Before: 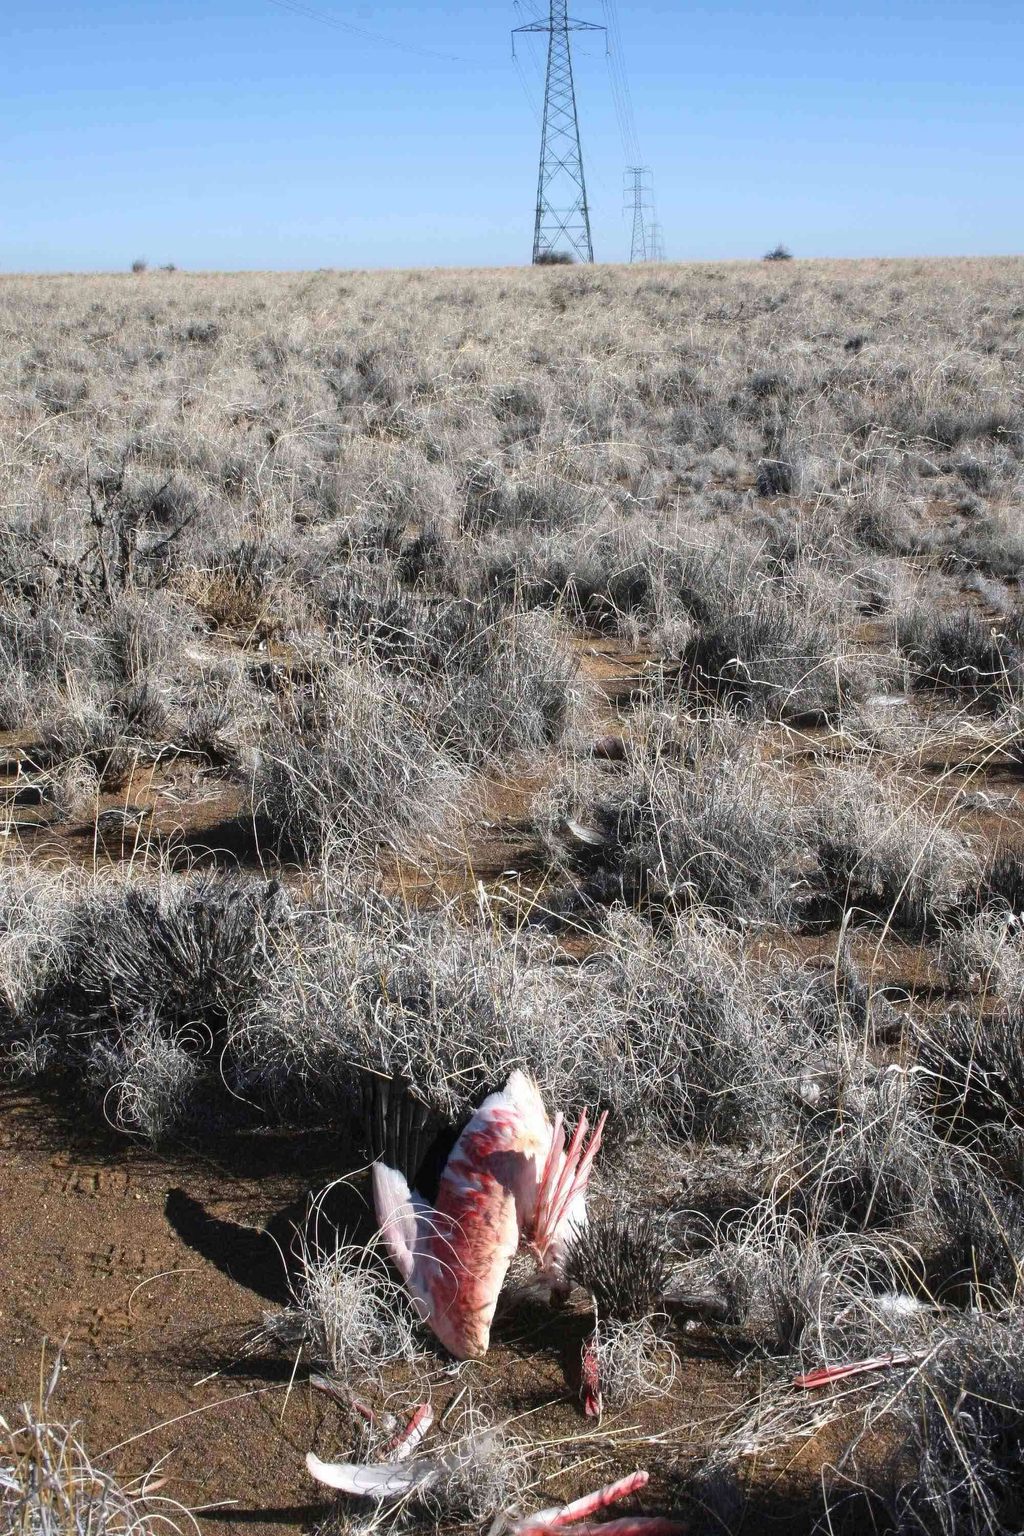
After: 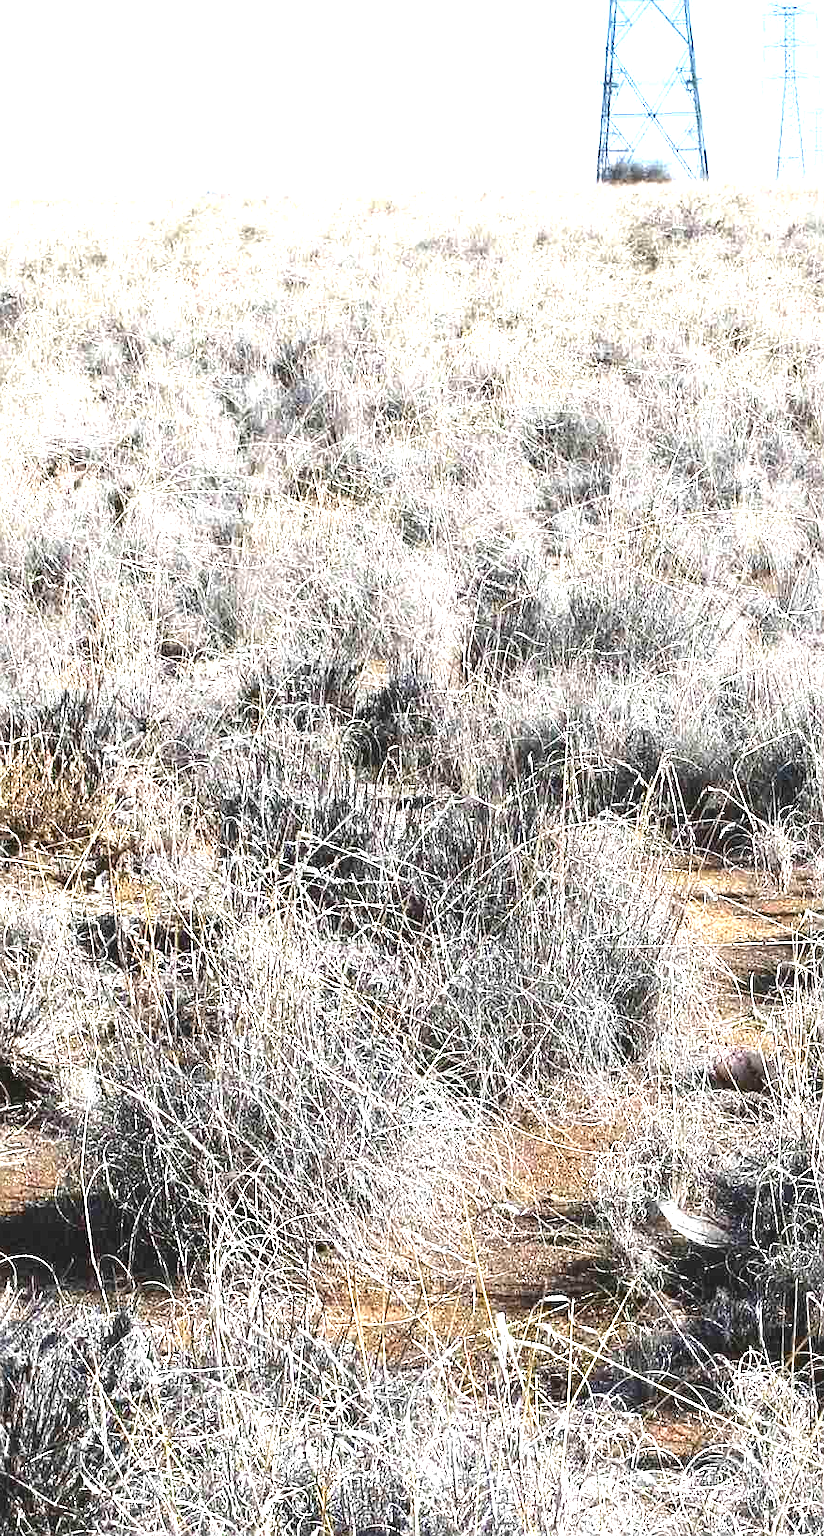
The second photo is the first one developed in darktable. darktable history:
exposure: black level correction 0, exposure 1.47 EV, compensate exposure bias true, compensate highlight preservation false
crop: left 20.269%, top 10.754%, right 35.82%, bottom 34.724%
tone curve: curves: ch0 [(0.122, 0.111) (1, 1)], color space Lab, independent channels, preserve colors none
sharpen: on, module defaults
